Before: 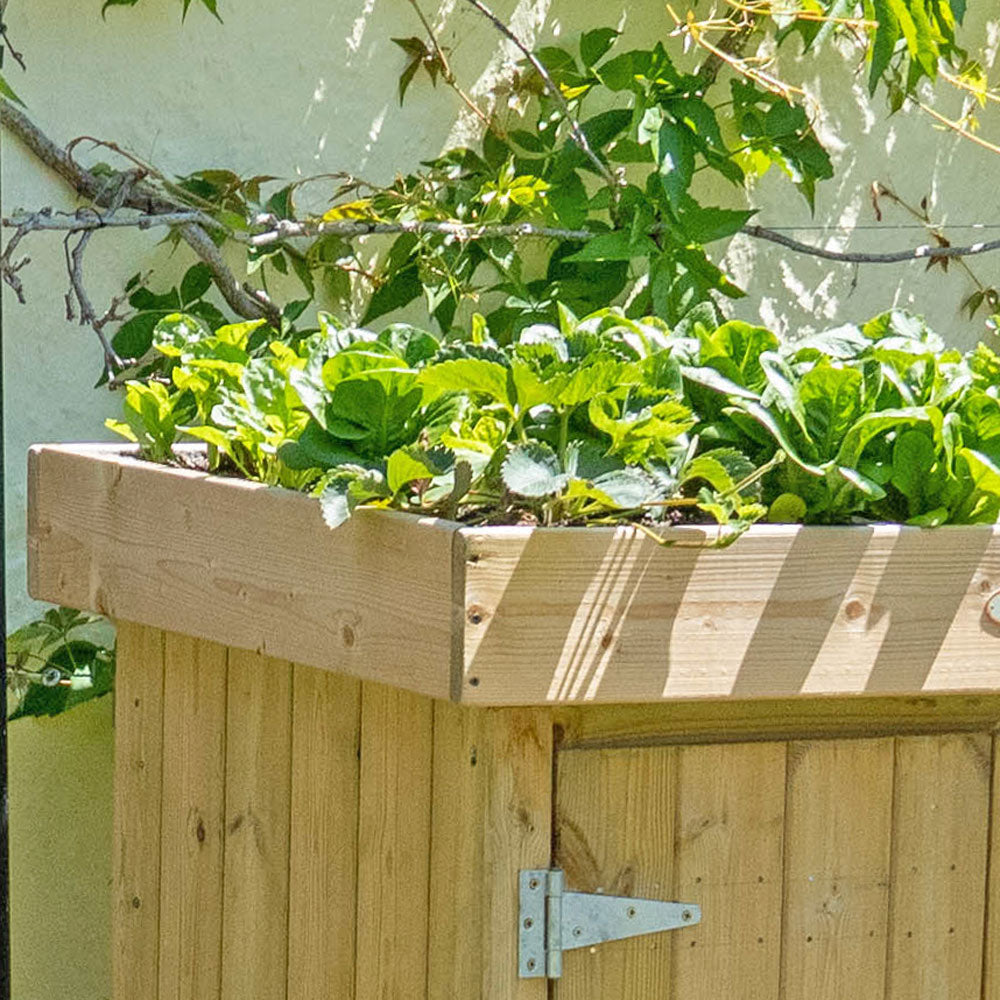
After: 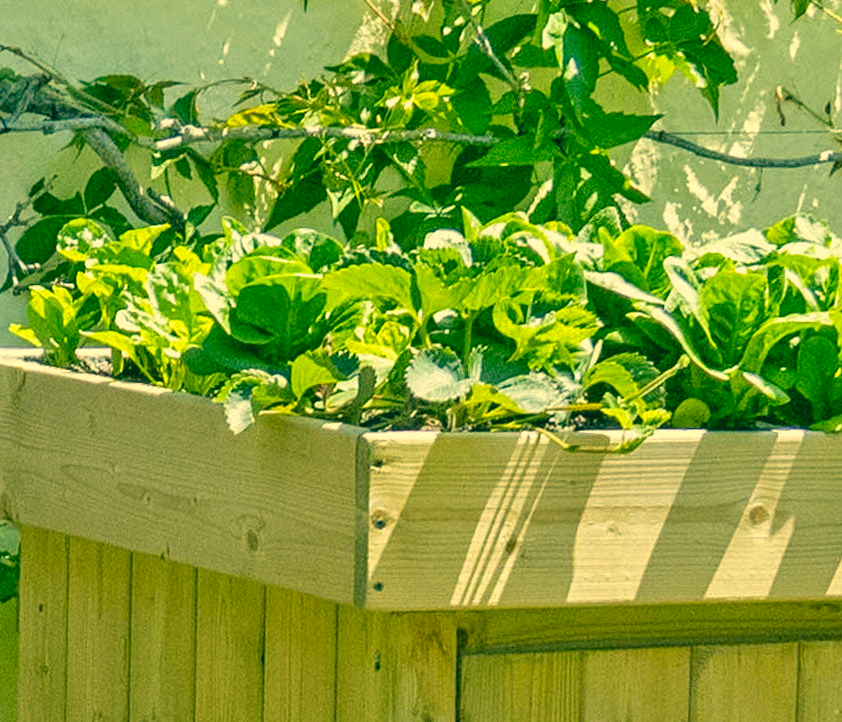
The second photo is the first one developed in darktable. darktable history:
color correction: highlights a* 2.09, highlights b* 34.53, shadows a* -36.27, shadows b* -6.19
crop and rotate: left 9.682%, top 9.53%, right 6.083%, bottom 18.186%
